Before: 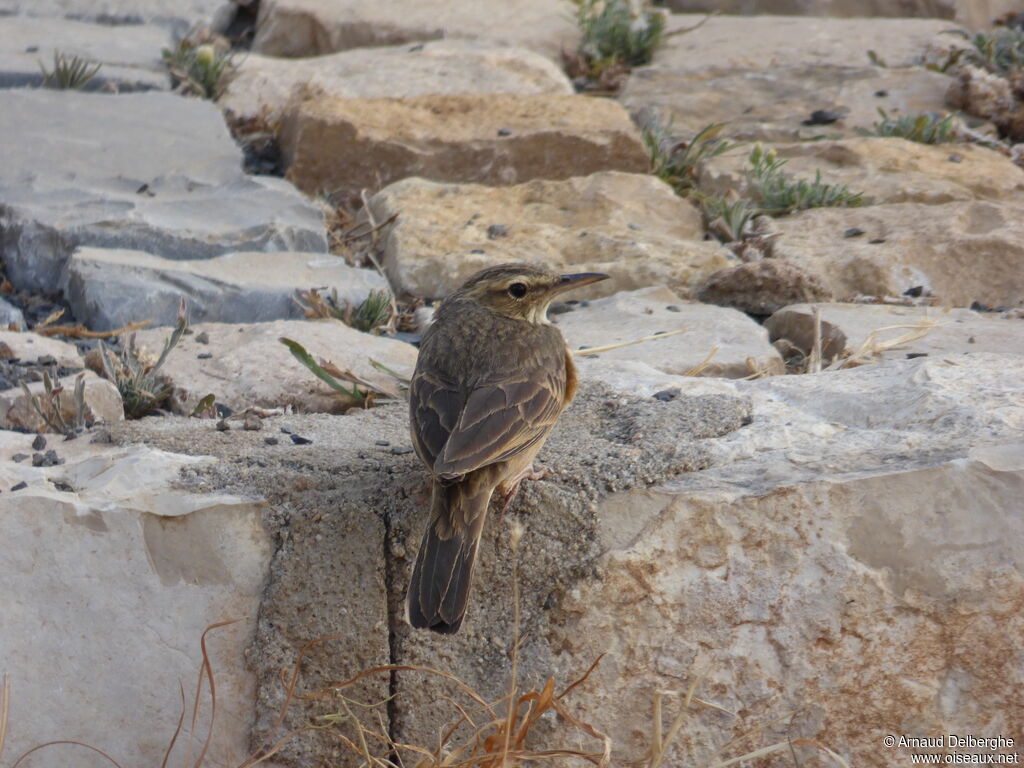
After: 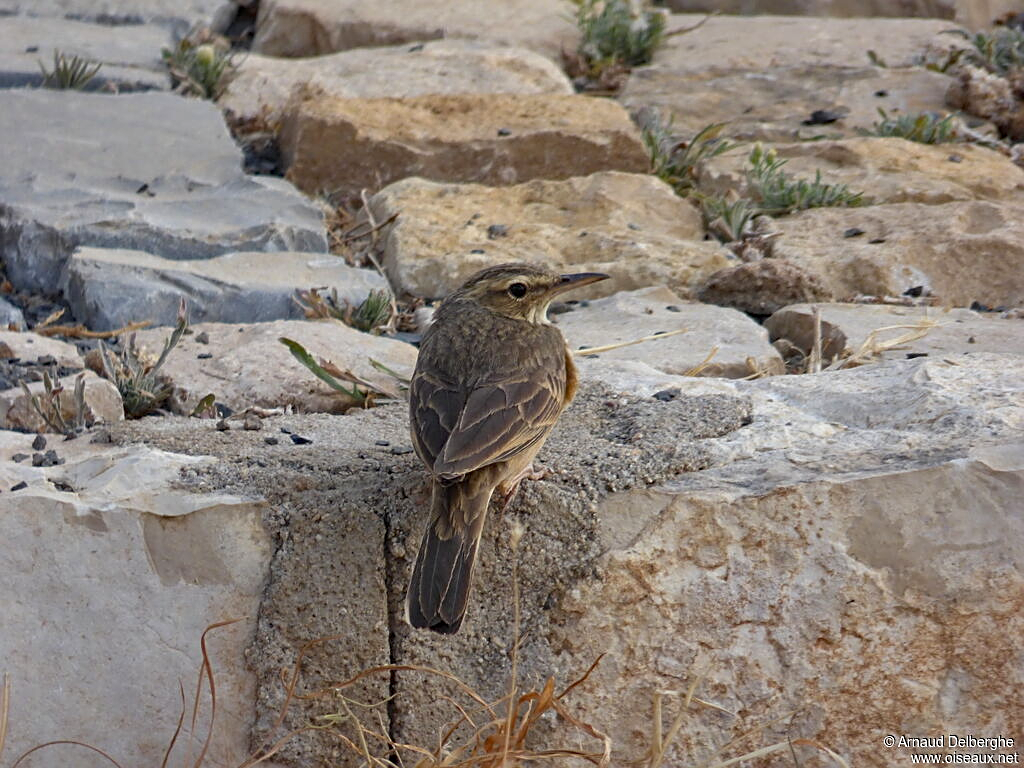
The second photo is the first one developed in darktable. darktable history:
sharpen: on, module defaults
haze removal: compatibility mode true, adaptive false
shadows and highlights: white point adjustment 0.914, soften with gaussian
